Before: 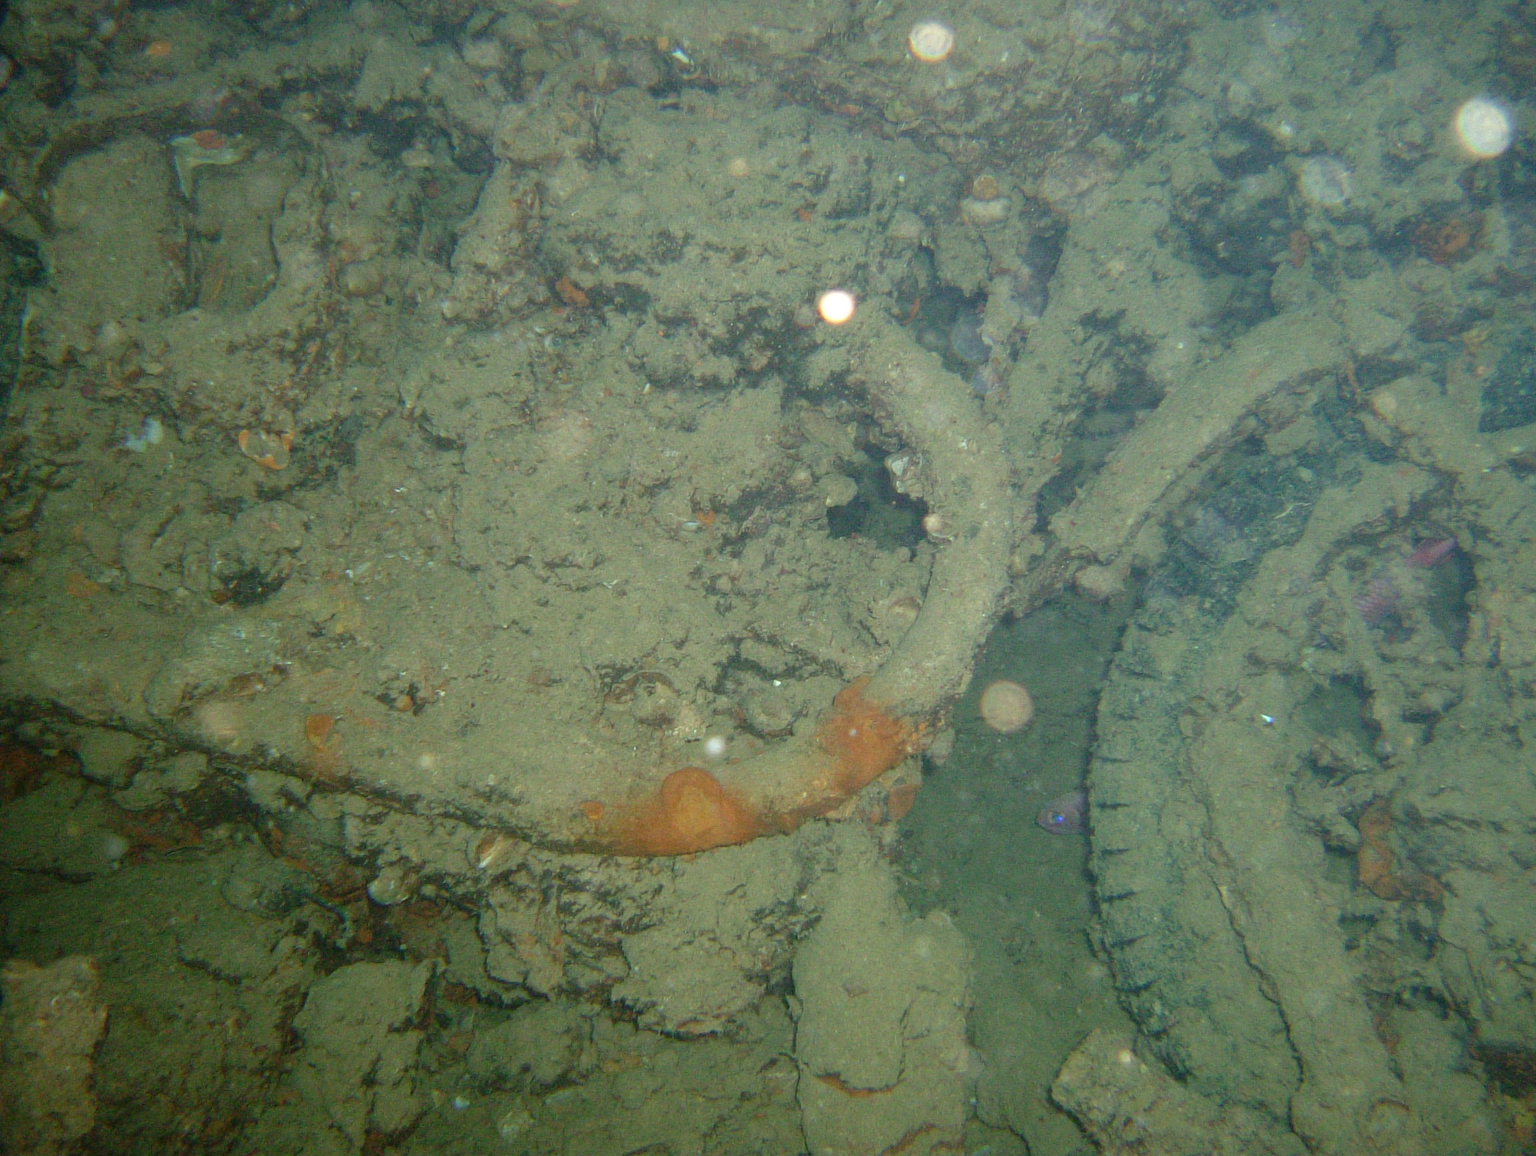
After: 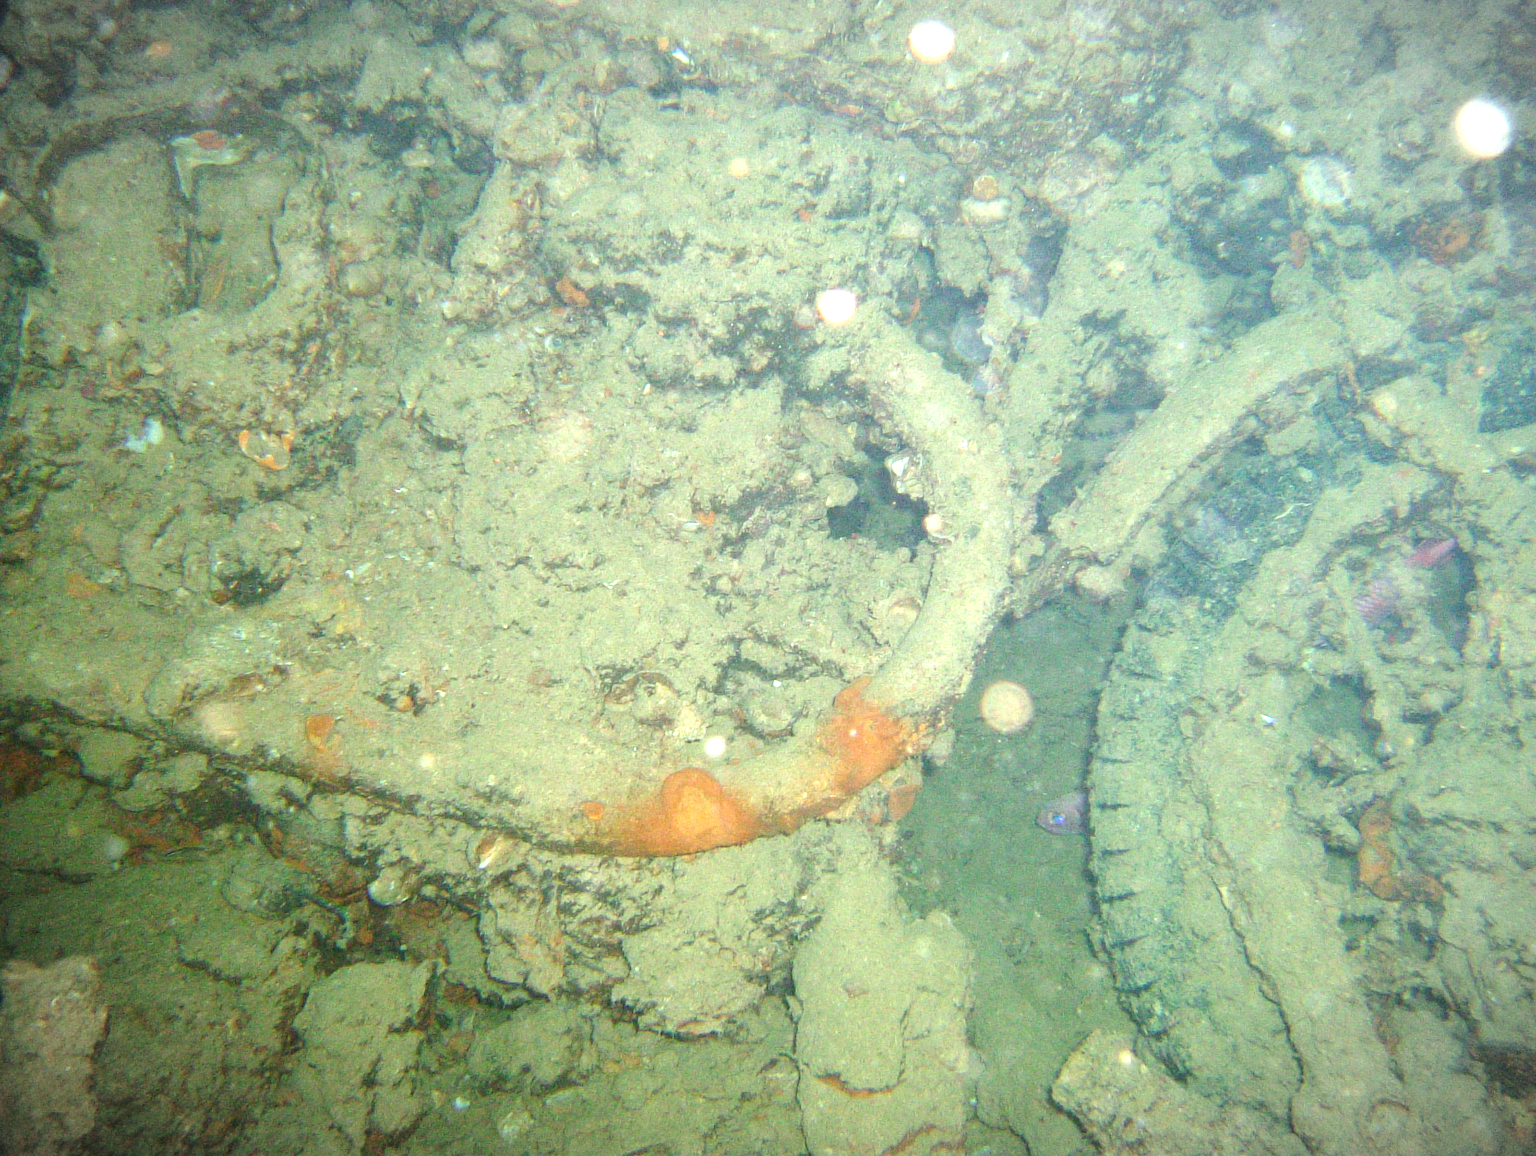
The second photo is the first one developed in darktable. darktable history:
vignetting: fall-off start 100%, brightness -0.282, width/height ratio 1.31
exposure: black level correction 0, exposure 1.45 EV, compensate exposure bias true, compensate highlight preservation false
